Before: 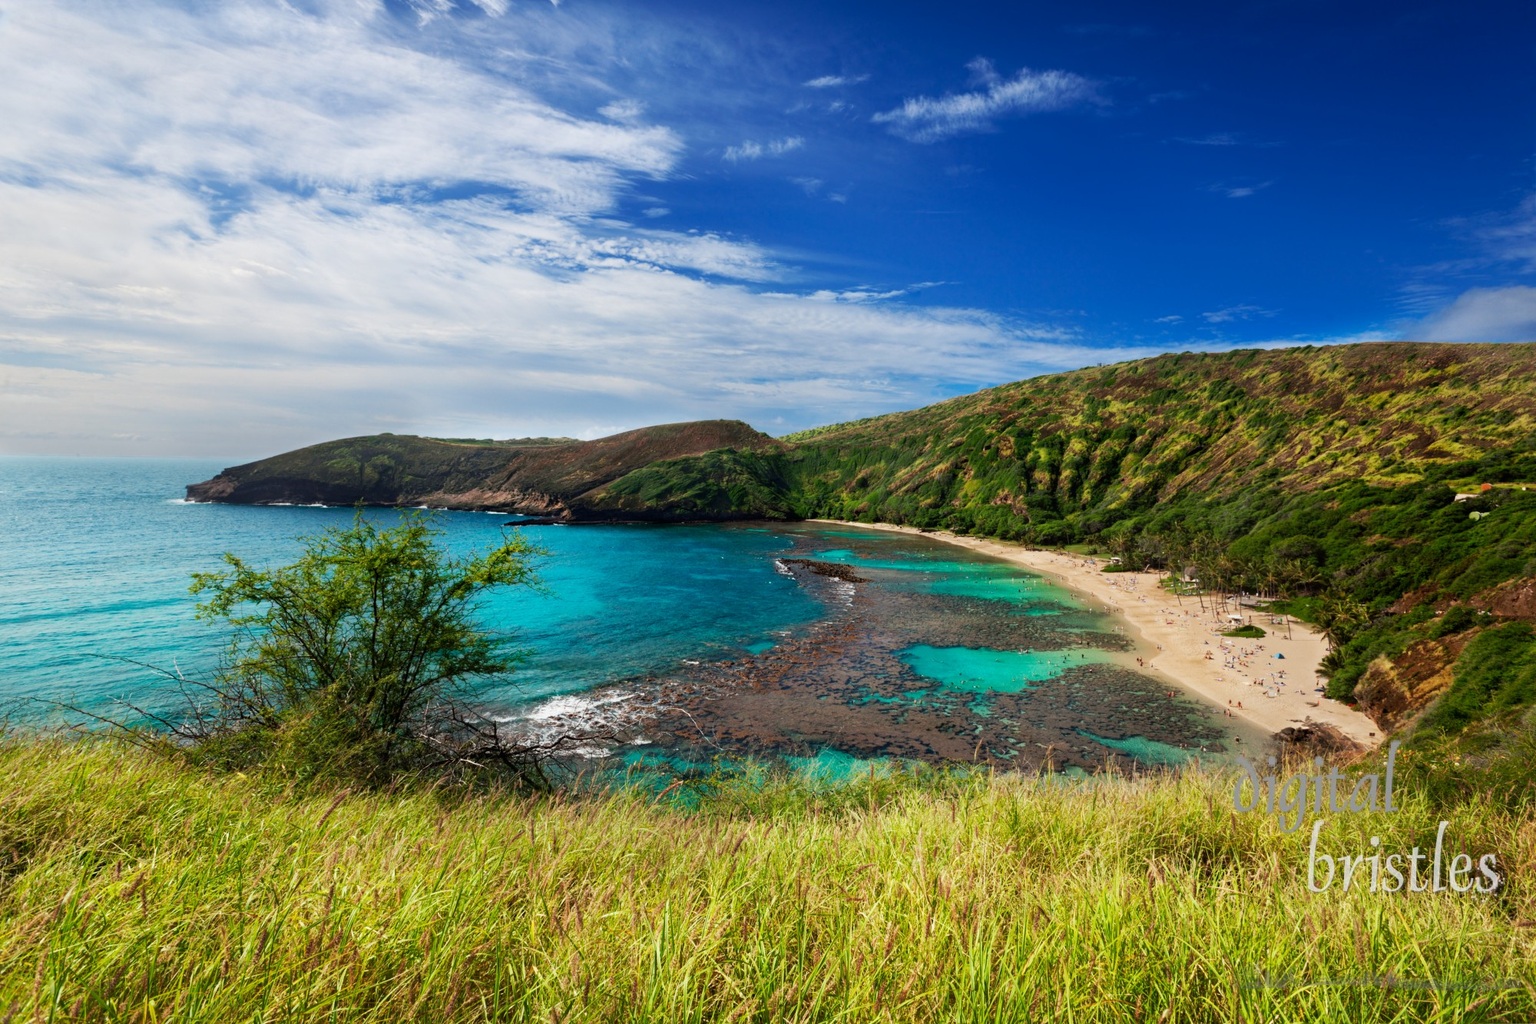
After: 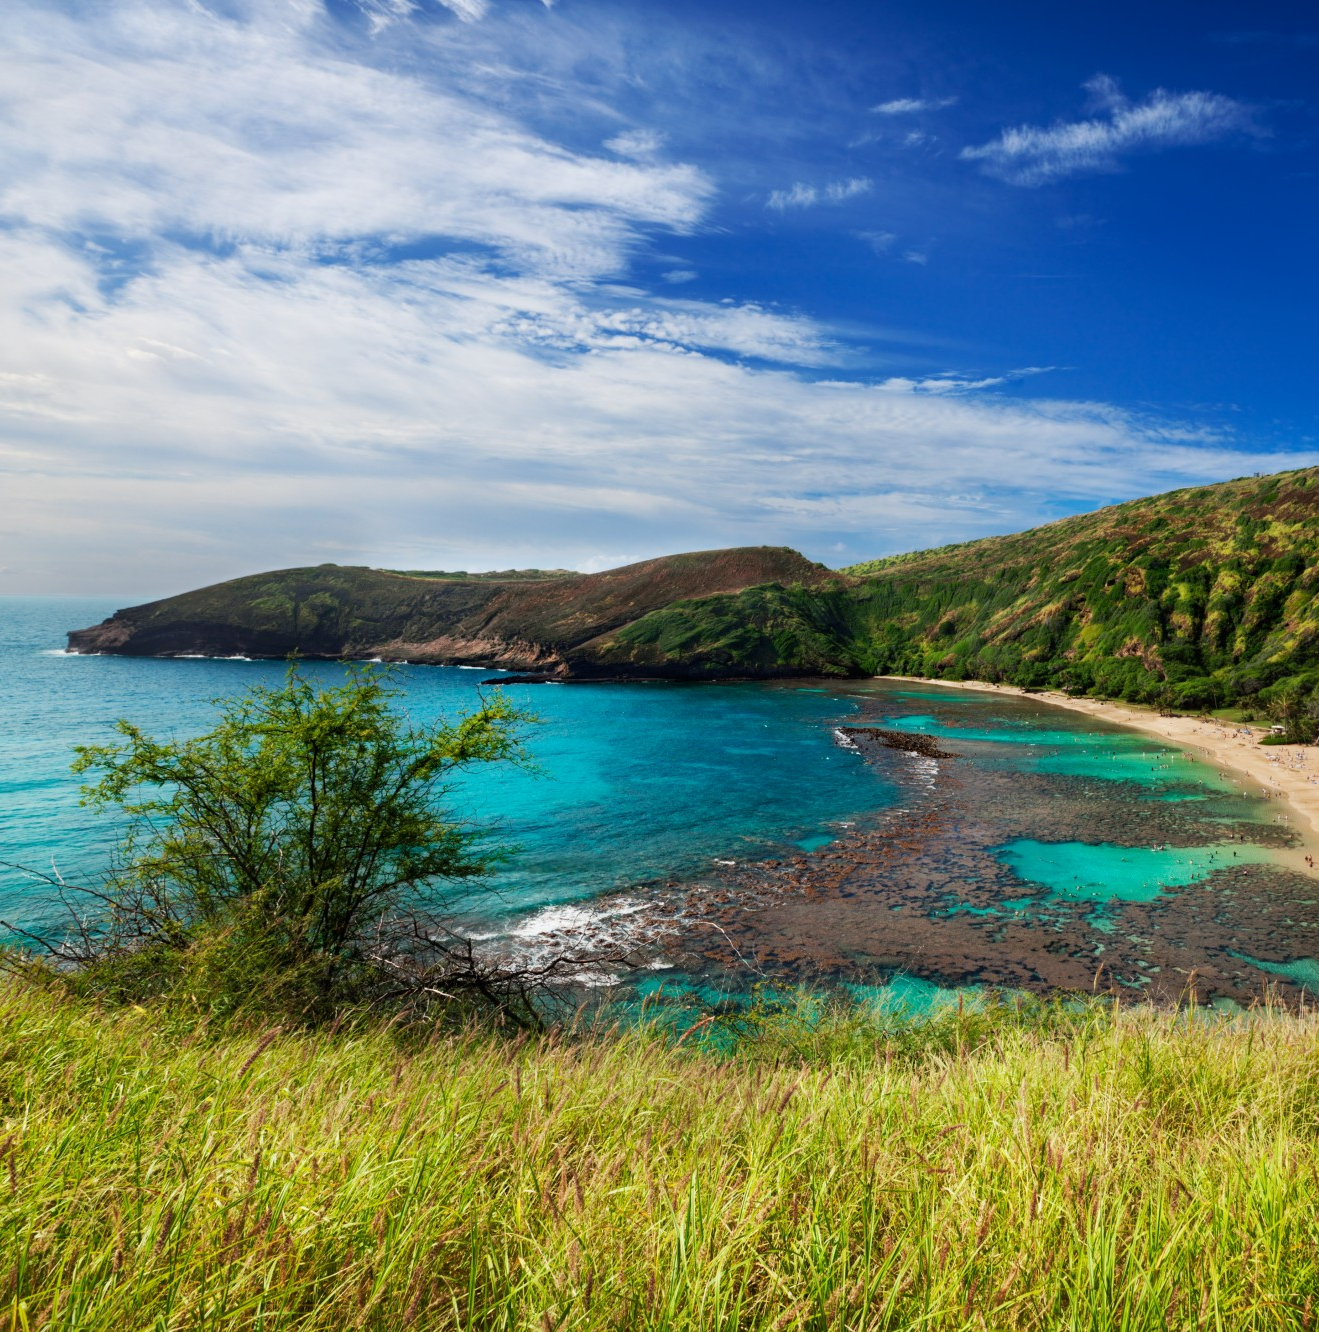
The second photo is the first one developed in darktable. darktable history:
crop and rotate: left 8.78%, right 25.233%
